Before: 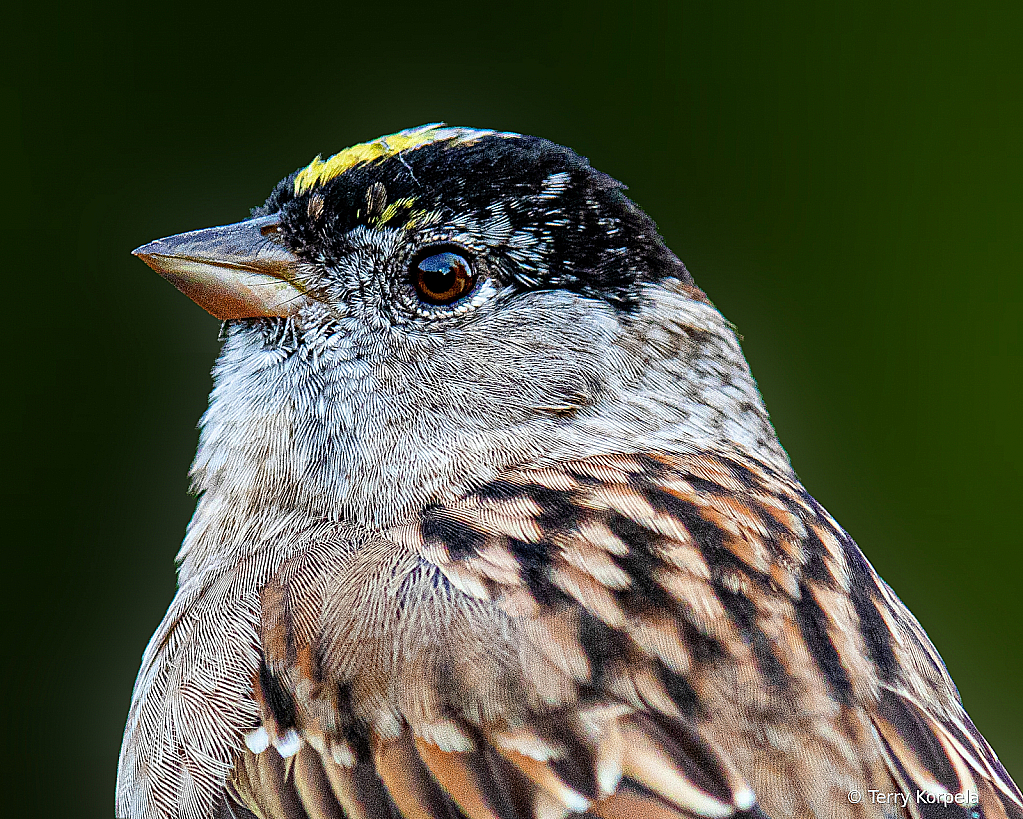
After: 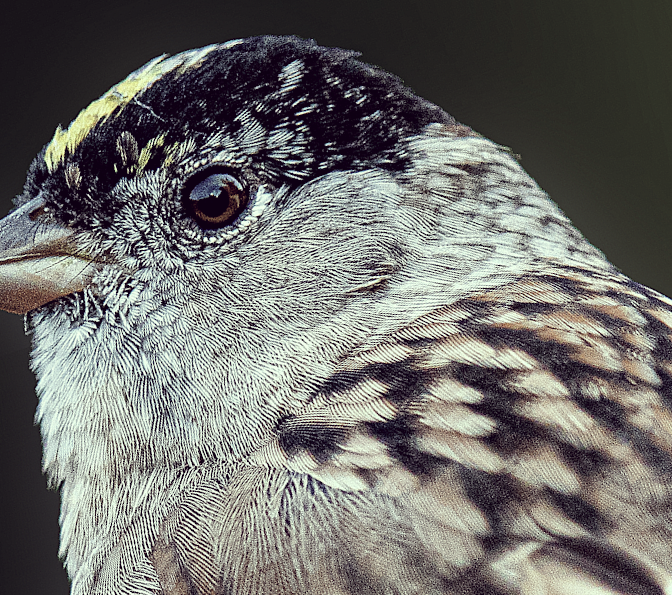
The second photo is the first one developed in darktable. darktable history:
crop and rotate: angle 19.55°, left 6.77%, right 3.755%, bottom 1.118%
color correction: highlights a* -20.76, highlights b* 20.68, shadows a* 19.86, shadows b* -20.59, saturation 0.419
